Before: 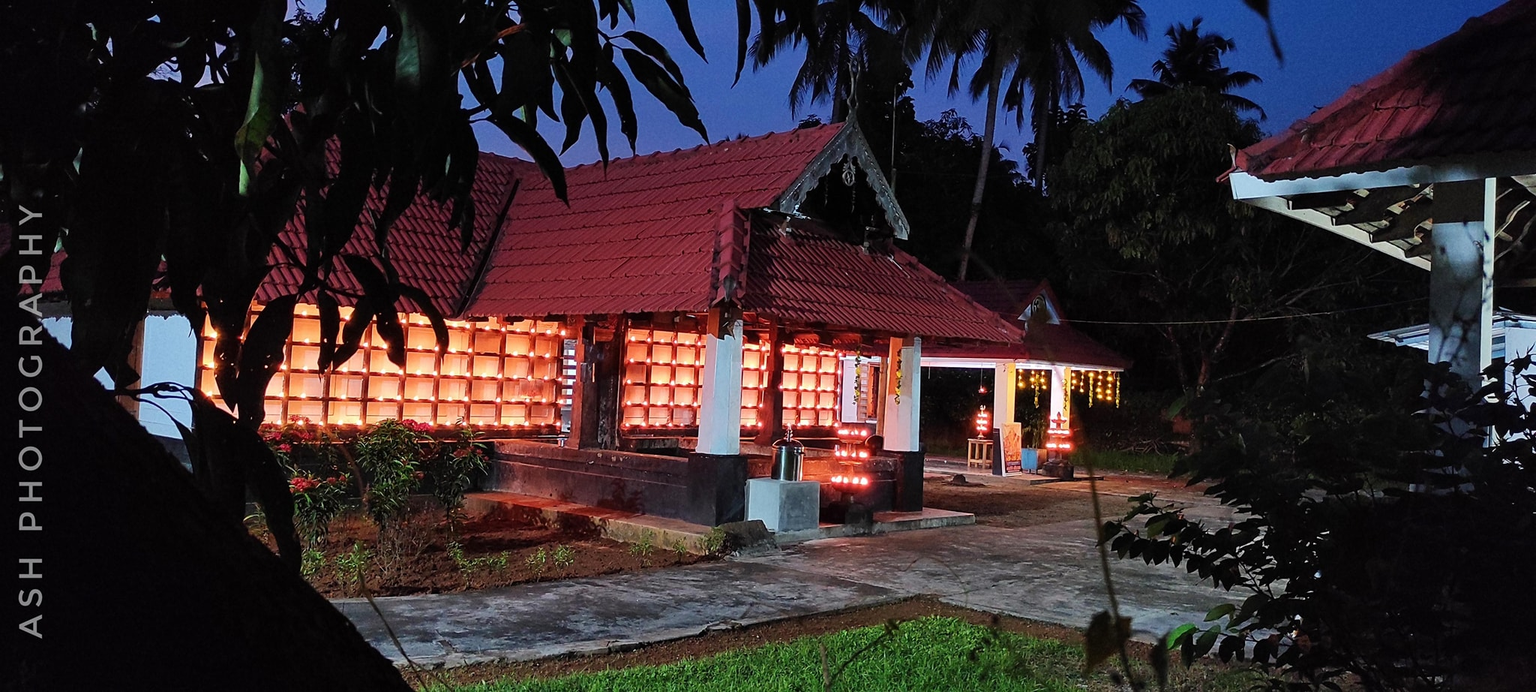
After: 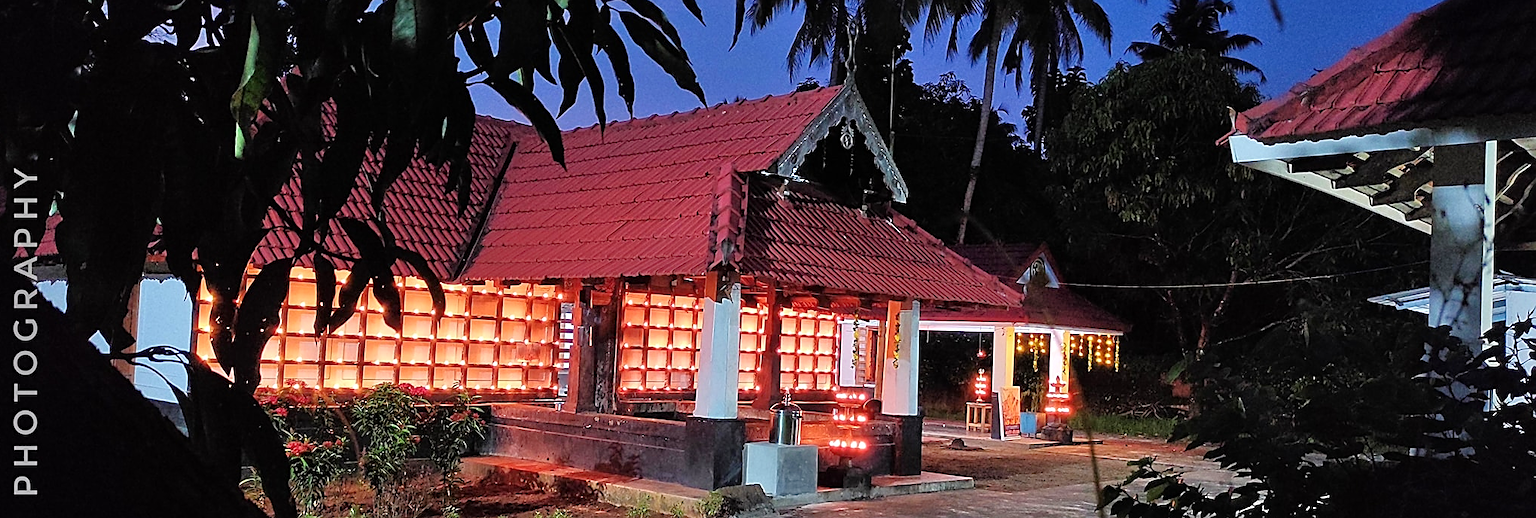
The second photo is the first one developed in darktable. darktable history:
tone equalizer: -7 EV 0.151 EV, -6 EV 0.605 EV, -5 EV 1.12 EV, -4 EV 1.36 EV, -3 EV 1.14 EV, -2 EV 0.6 EV, -1 EV 0.163 EV
crop: left 0.349%, top 5.512%, bottom 19.843%
sharpen: on, module defaults
